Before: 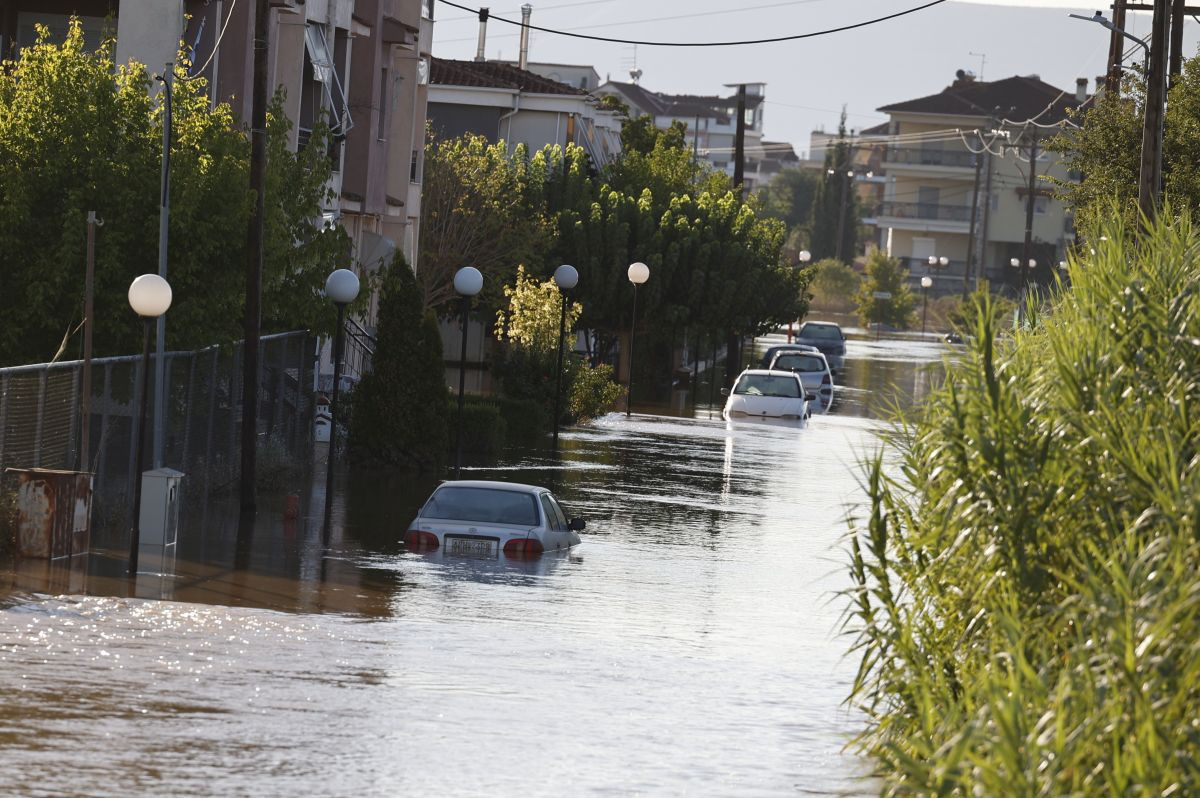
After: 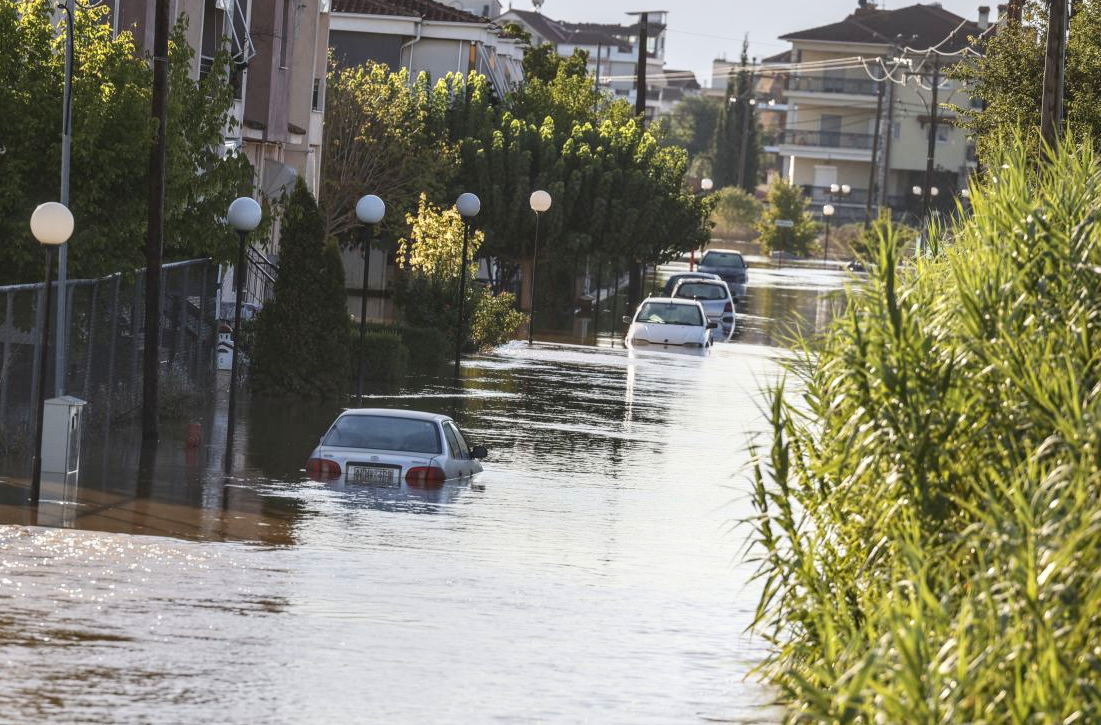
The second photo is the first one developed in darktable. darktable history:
contrast brightness saturation: contrast 0.2, brightness 0.148, saturation 0.14
crop and rotate: left 8.219%, top 9.023%
local contrast: highlights 3%, shadows 3%, detail 133%
